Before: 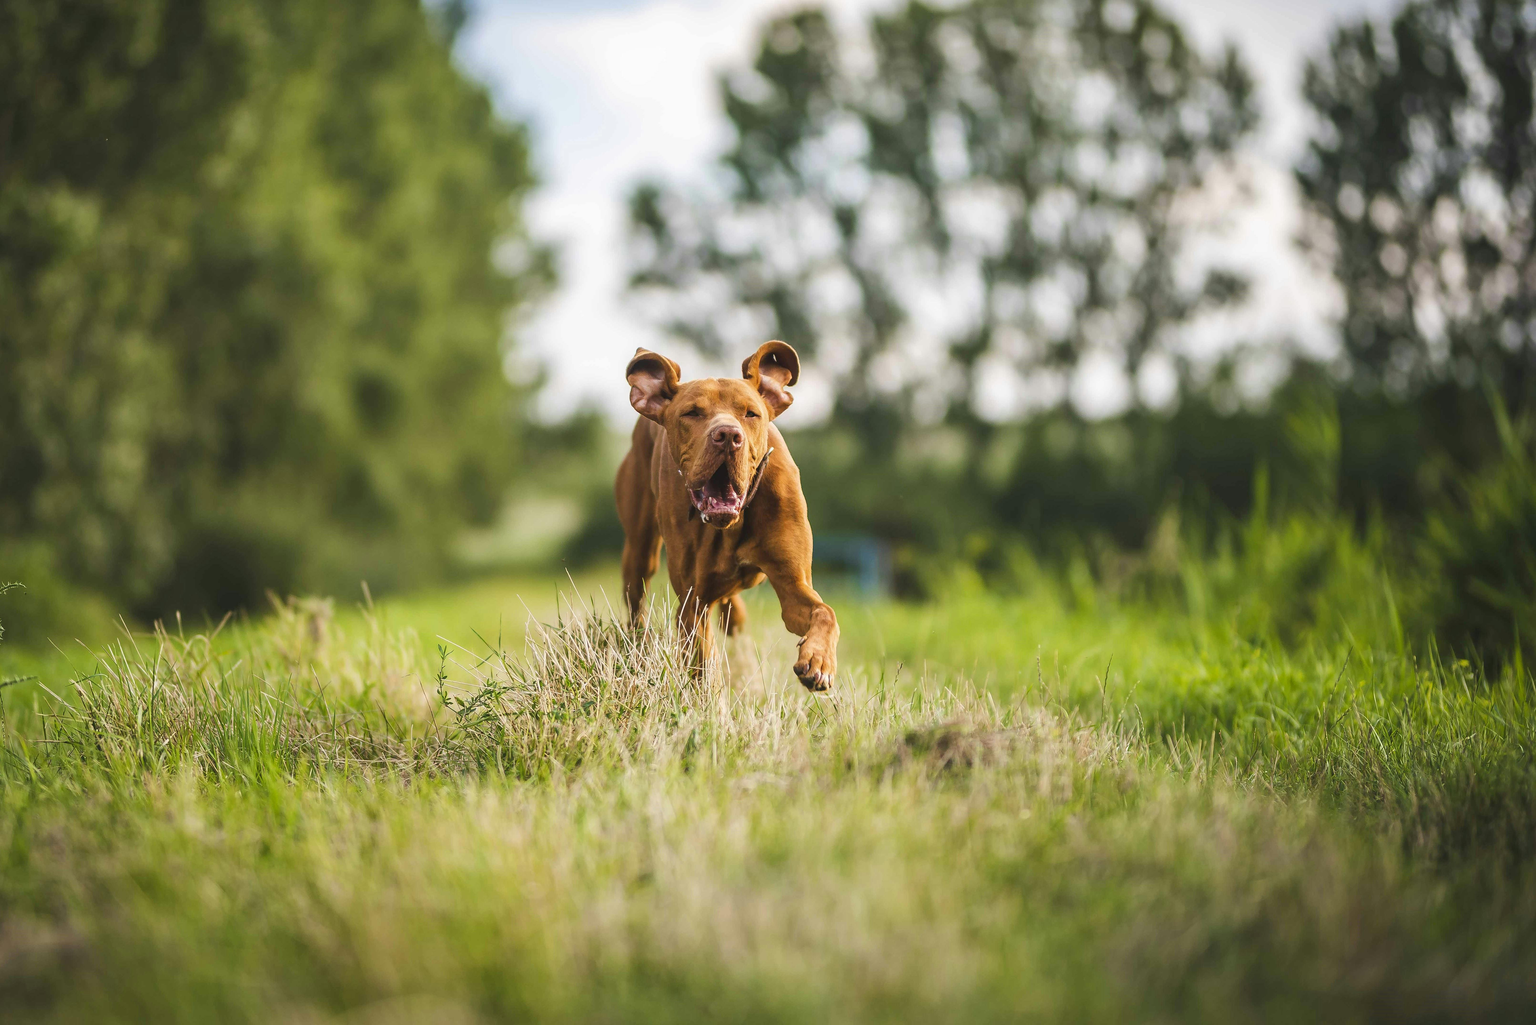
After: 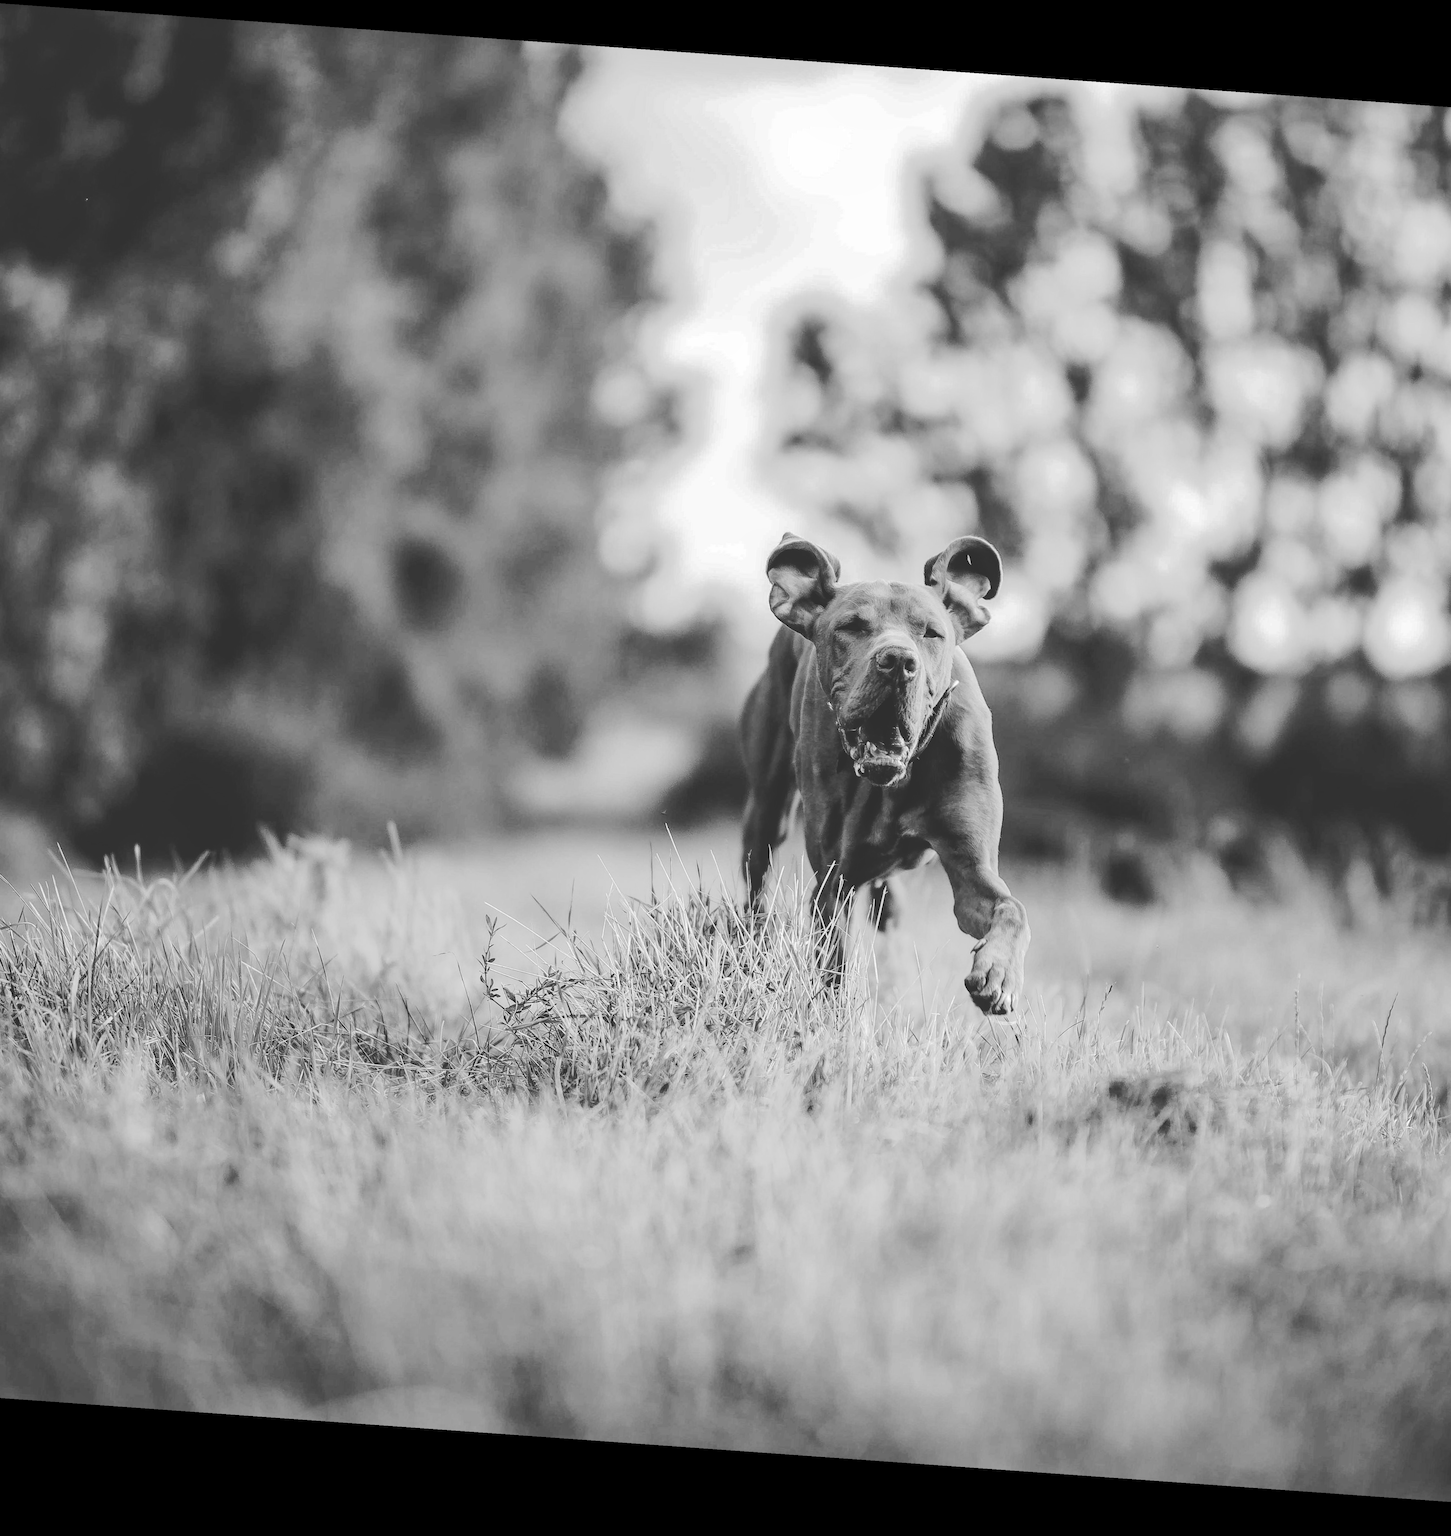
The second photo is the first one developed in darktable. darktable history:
local contrast: highlights 100%, shadows 100%, detail 120%, midtone range 0.2
rotate and perspective: rotation 4.1°, automatic cropping off
monochrome: on, module defaults
tone curve: curves: ch0 [(0, 0) (0.003, 0.198) (0.011, 0.198) (0.025, 0.198) (0.044, 0.198) (0.069, 0.201) (0.1, 0.202) (0.136, 0.207) (0.177, 0.212) (0.224, 0.222) (0.277, 0.27) (0.335, 0.332) (0.399, 0.422) (0.468, 0.542) (0.543, 0.626) (0.623, 0.698) (0.709, 0.764) (0.801, 0.82) (0.898, 0.863) (1, 1)], preserve colors none
crop and rotate: left 6.617%, right 26.717%
